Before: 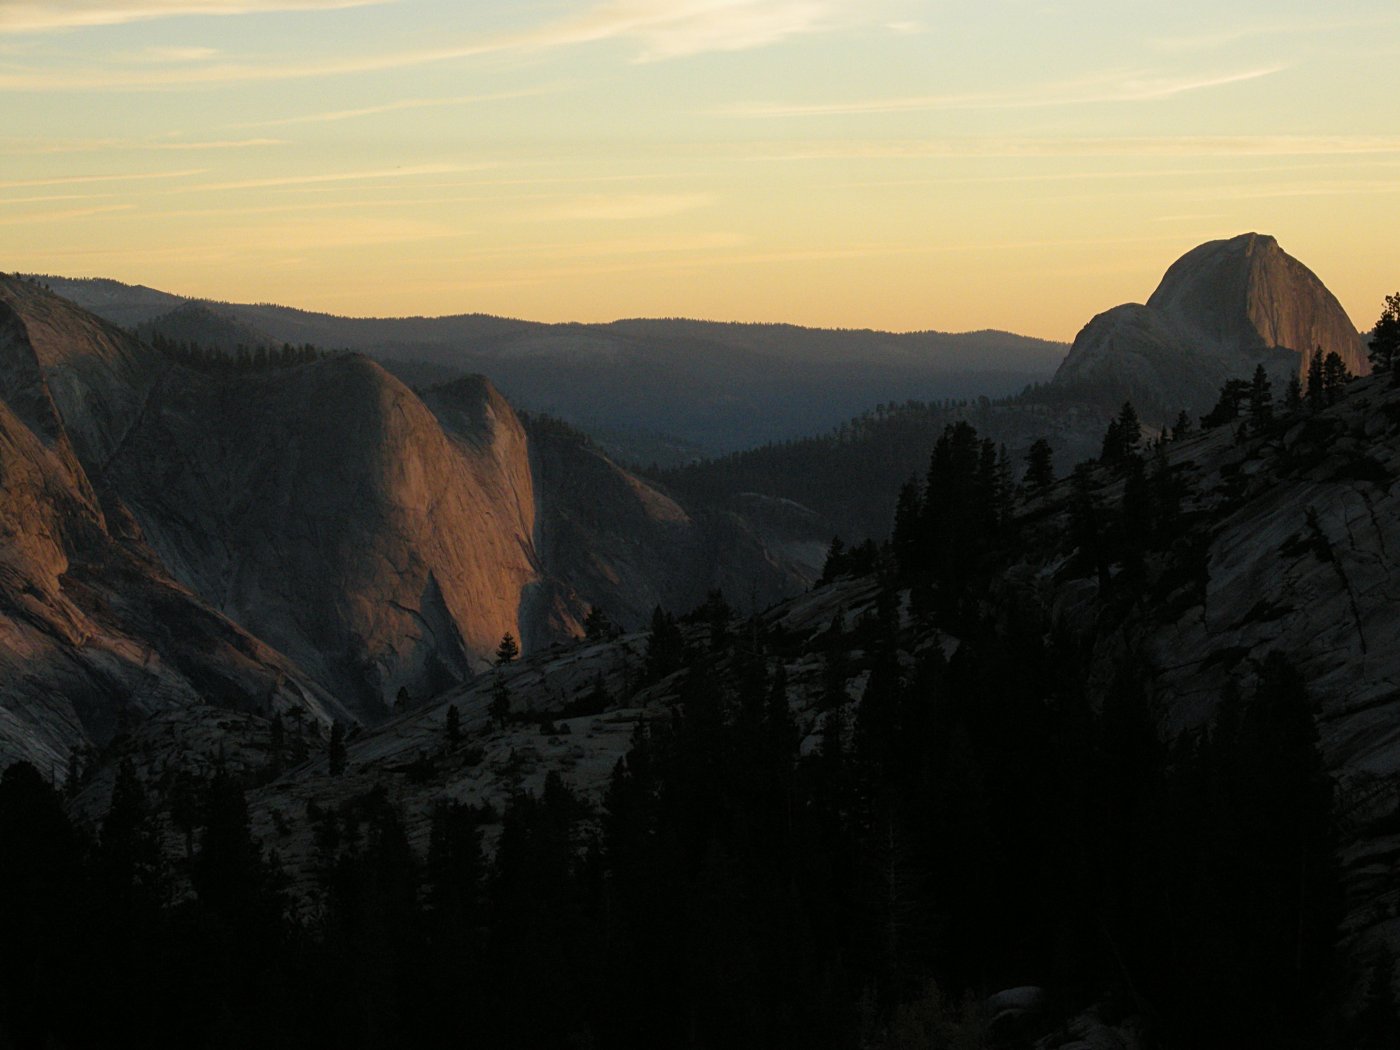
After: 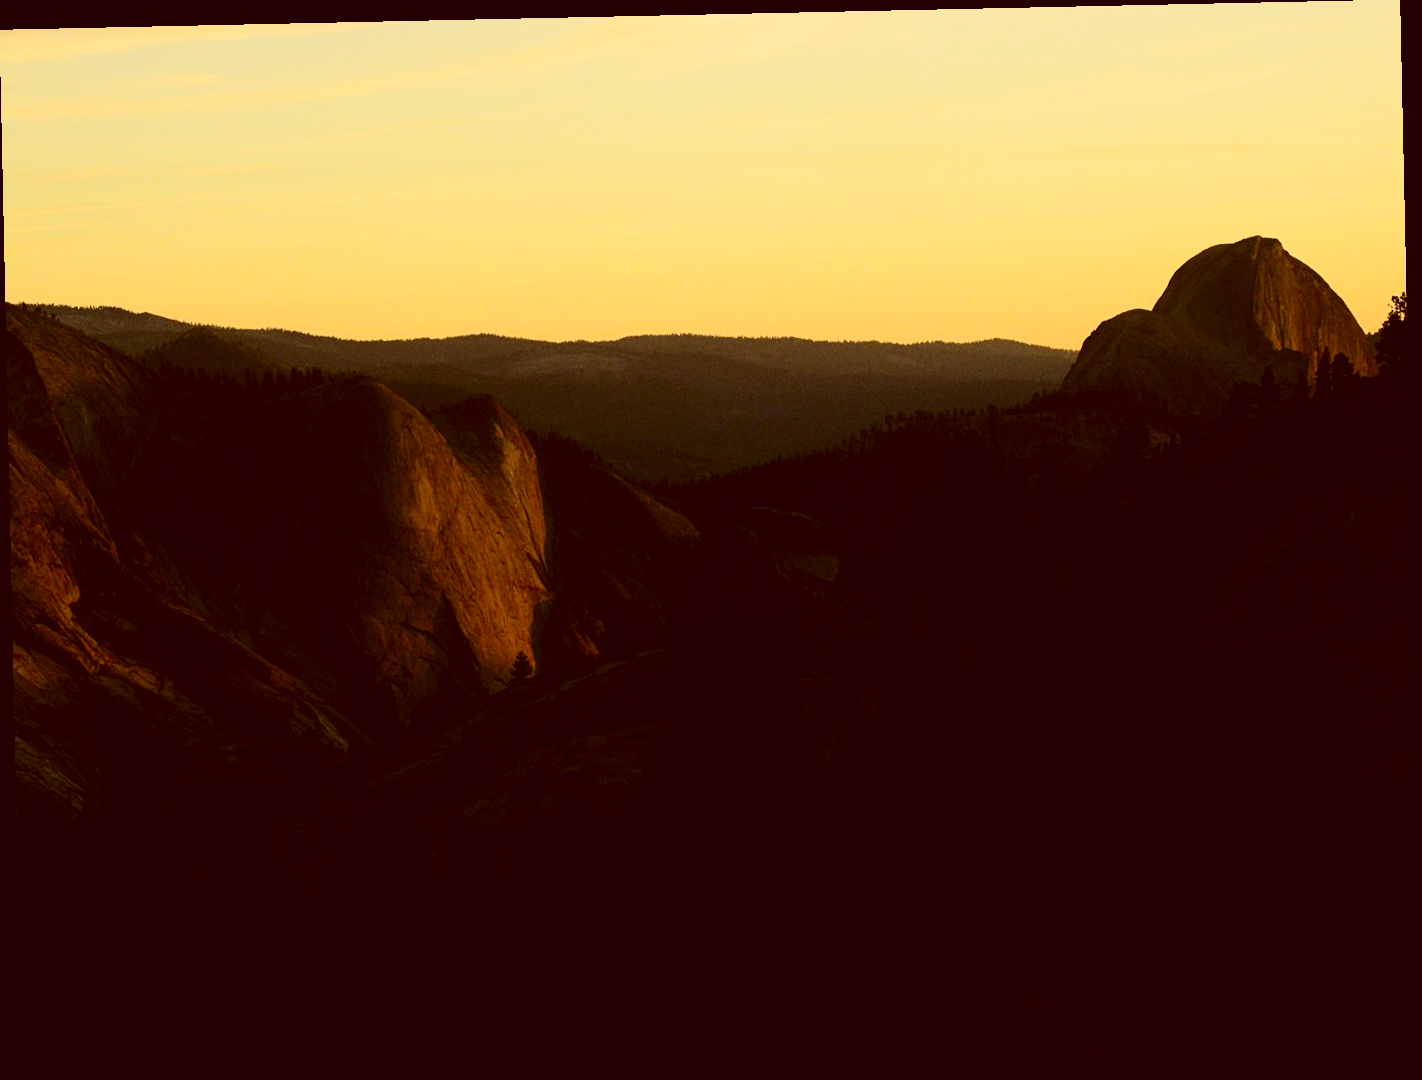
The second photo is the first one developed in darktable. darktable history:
rotate and perspective: rotation -1.24°, automatic cropping off
white balance: red 1, blue 1
filmic rgb: black relative exposure -7.32 EV, white relative exposure 5.09 EV, hardness 3.2
contrast brightness saturation: contrast 0.4, brightness 0.1, saturation 0.21
color correction: highlights a* 1.12, highlights b* 24.26, shadows a* 15.58, shadows b* 24.26
